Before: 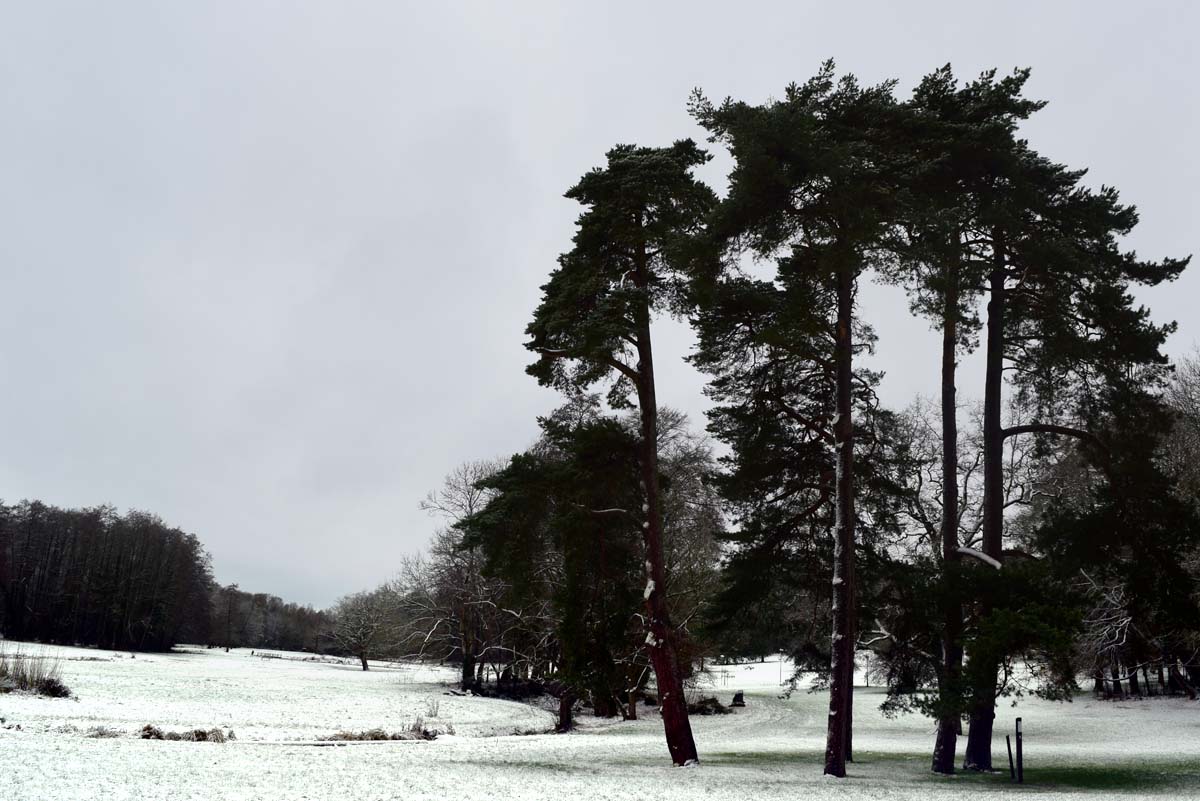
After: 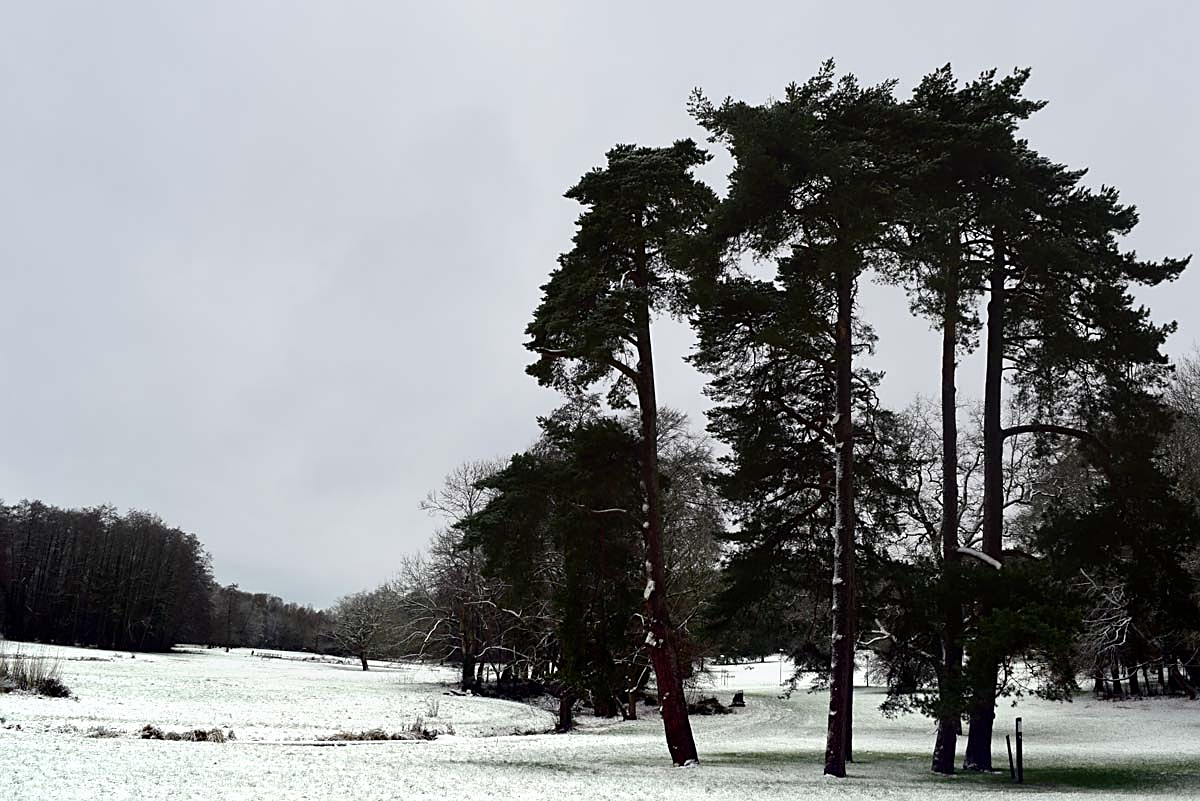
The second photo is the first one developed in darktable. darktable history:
color zones: curves: ch0 [(0, 0.5) (0.143, 0.52) (0.286, 0.5) (0.429, 0.5) (0.571, 0.5) (0.714, 0.5) (0.857, 0.5) (1, 0.5)]; ch1 [(0, 0.489) (0.155, 0.45) (0.286, 0.466) (0.429, 0.5) (0.571, 0.5) (0.714, 0.5) (0.857, 0.5) (1, 0.489)]
sharpen: on, module defaults
